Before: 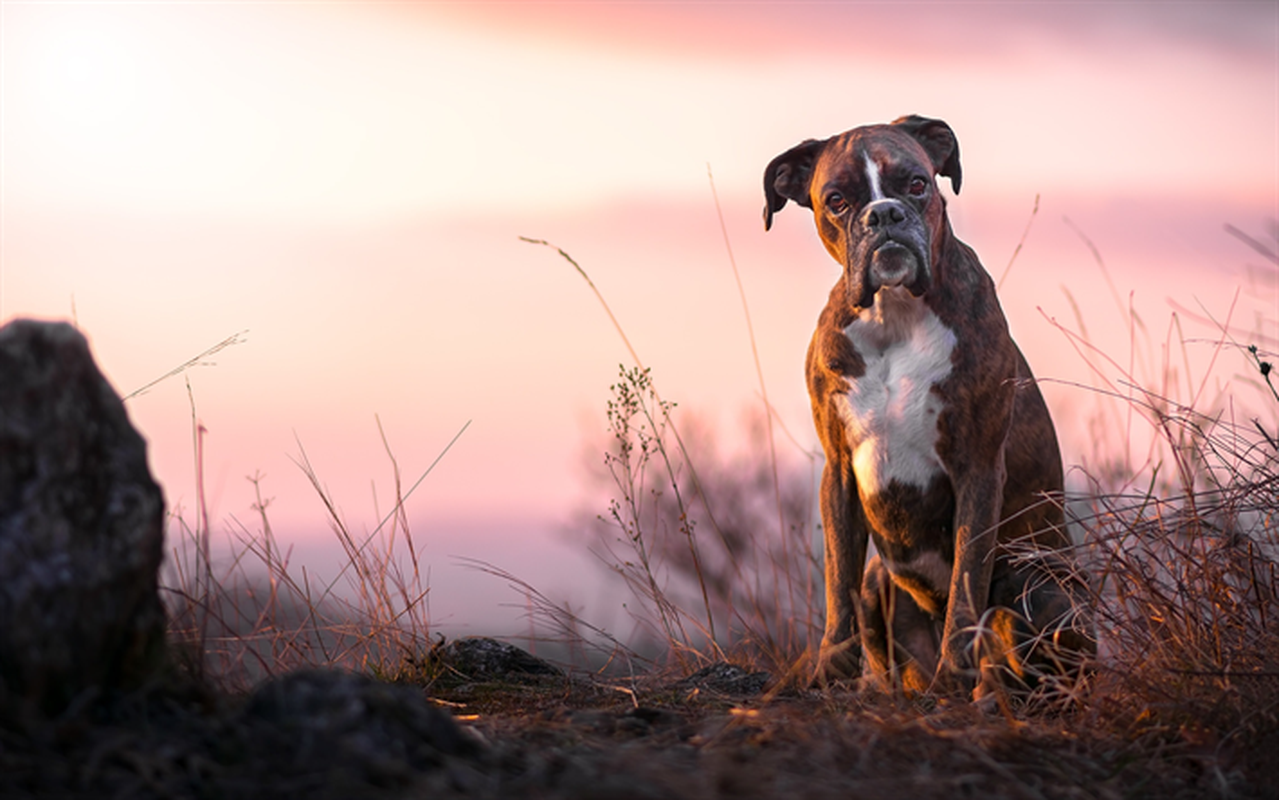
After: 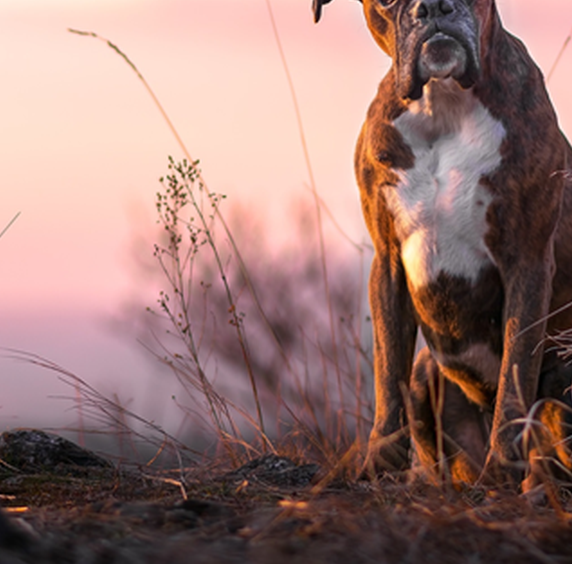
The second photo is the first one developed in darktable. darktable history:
crop: left 35.321%, top 26.01%, right 19.891%, bottom 3.426%
